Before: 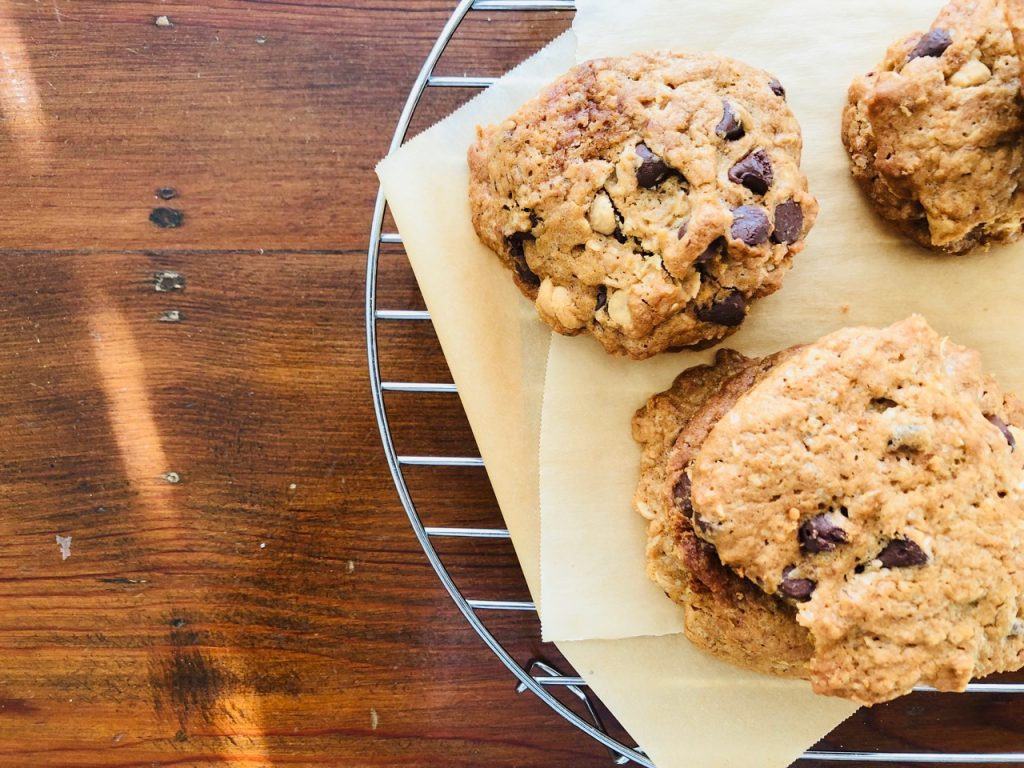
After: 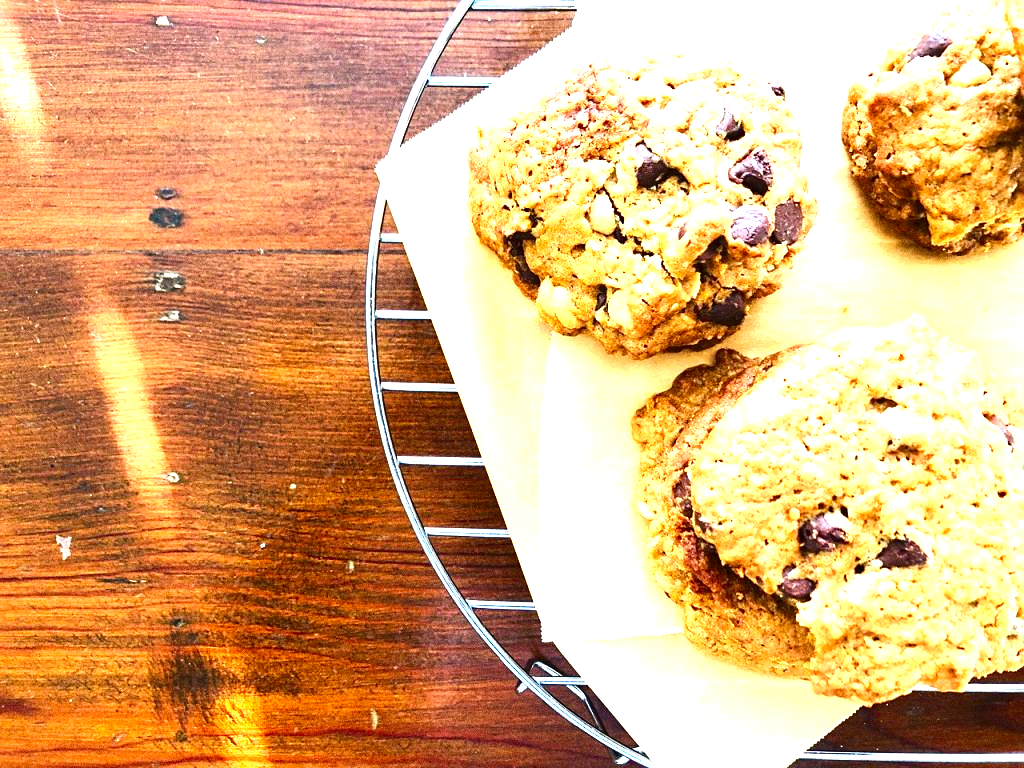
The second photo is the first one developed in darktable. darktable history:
grain: coarseness 0.09 ISO, strength 40%
exposure: black level correction 0, exposure 1.388 EV, compensate exposure bias true, compensate highlight preservation false
contrast brightness saturation: contrast 0.12, brightness -0.12, saturation 0.2
sharpen: amount 0.2
